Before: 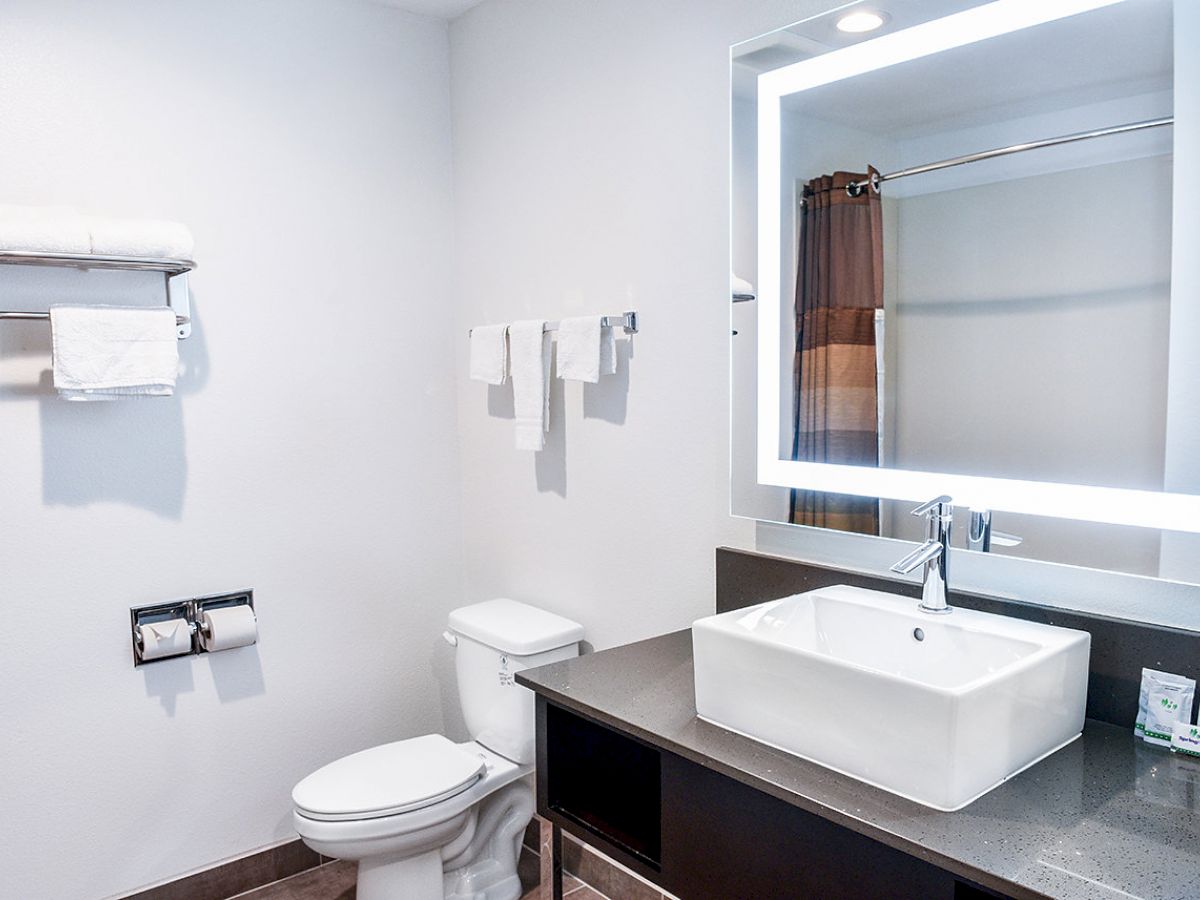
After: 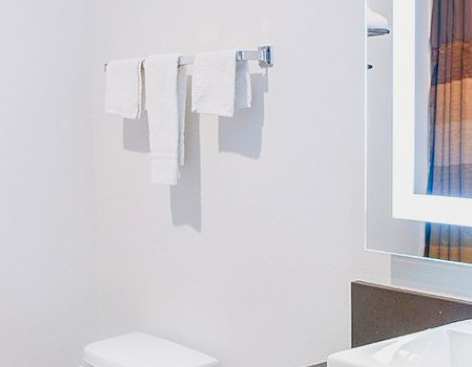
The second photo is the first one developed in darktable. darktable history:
levels: levels [0, 0.445, 1]
color balance rgb: perceptual saturation grading › global saturation 18.06%, contrast -10.184%
crop: left 30.462%, top 29.626%, right 30.122%, bottom 29.523%
